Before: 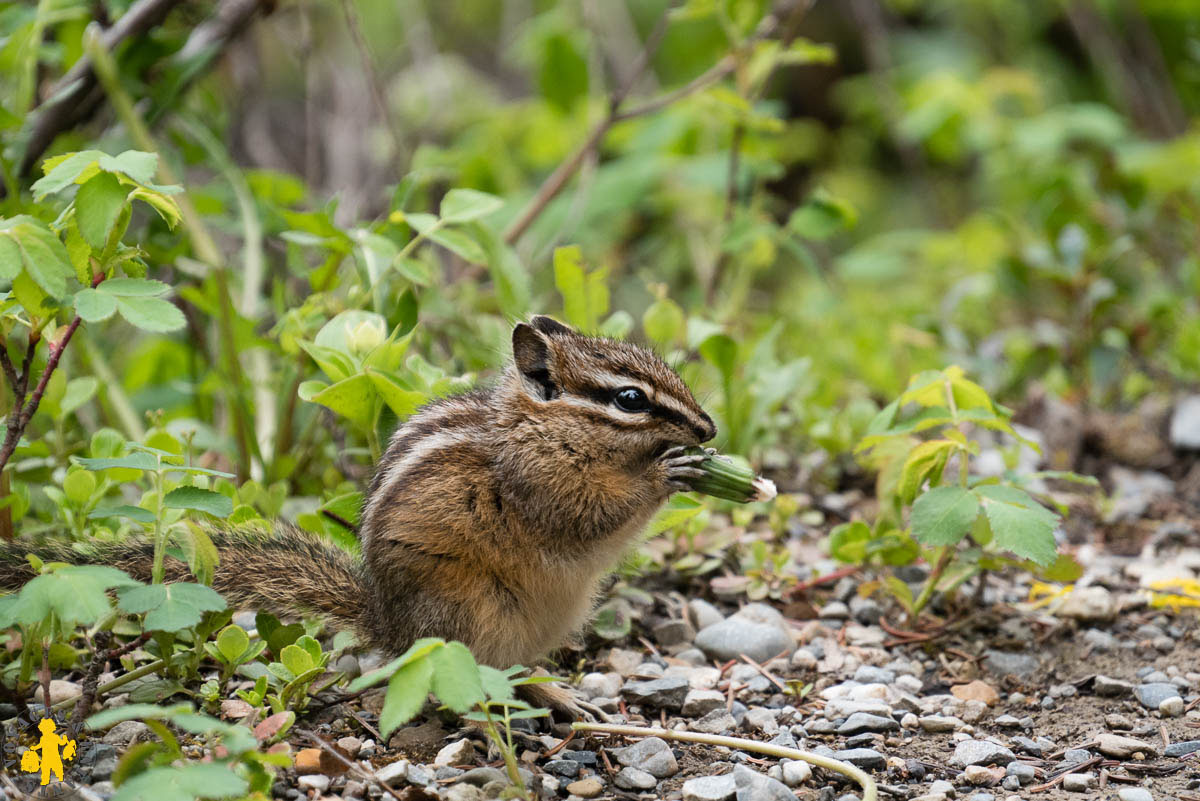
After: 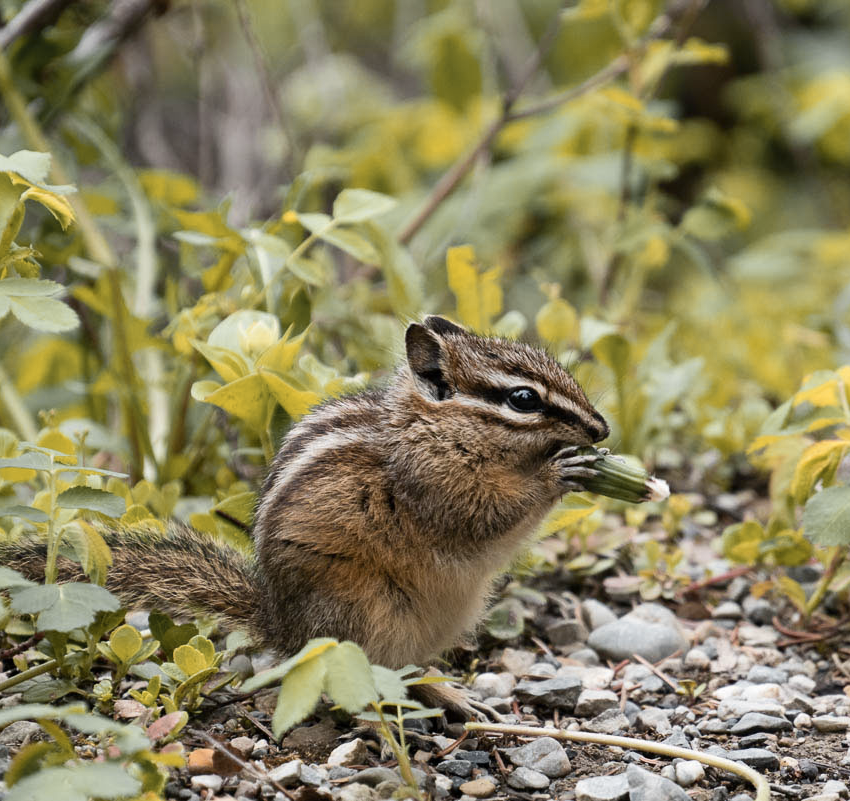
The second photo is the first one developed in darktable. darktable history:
contrast brightness saturation: contrast 0.096, saturation -0.367
crop and rotate: left 8.951%, right 20.198%
color zones: curves: ch0 [(0, 0.499) (0.143, 0.5) (0.286, 0.5) (0.429, 0.476) (0.571, 0.284) (0.714, 0.243) (0.857, 0.449) (1, 0.499)]; ch1 [(0, 0.532) (0.143, 0.645) (0.286, 0.696) (0.429, 0.211) (0.571, 0.504) (0.714, 0.493) (0.857, 0.495) (1, 0.532)]; ch2 [(0, 0.5) (0.143, 0.5) (0.286, 0.427) (0.429, 0.324) (0.571, 0.5) (0.714, 0.5) (0.857, 0.5) (1, 0.5)]
